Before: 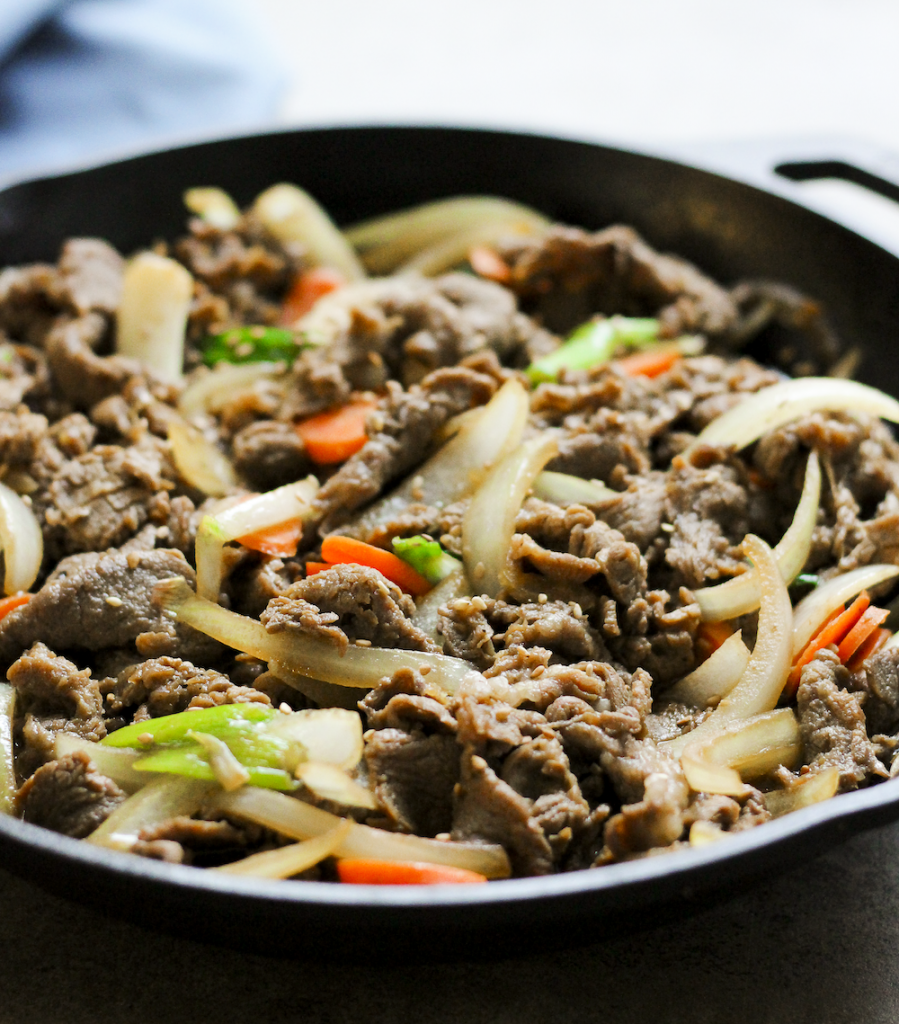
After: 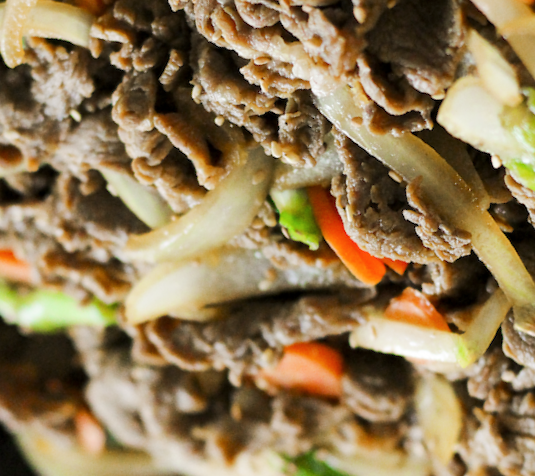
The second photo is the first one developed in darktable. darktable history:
color correction: highlights b* 0.043, saturation 0.98
crop and rotate: angle 148.39°, left 9.217%, top 15.643%, right 4.511%, bottom 16.959%
